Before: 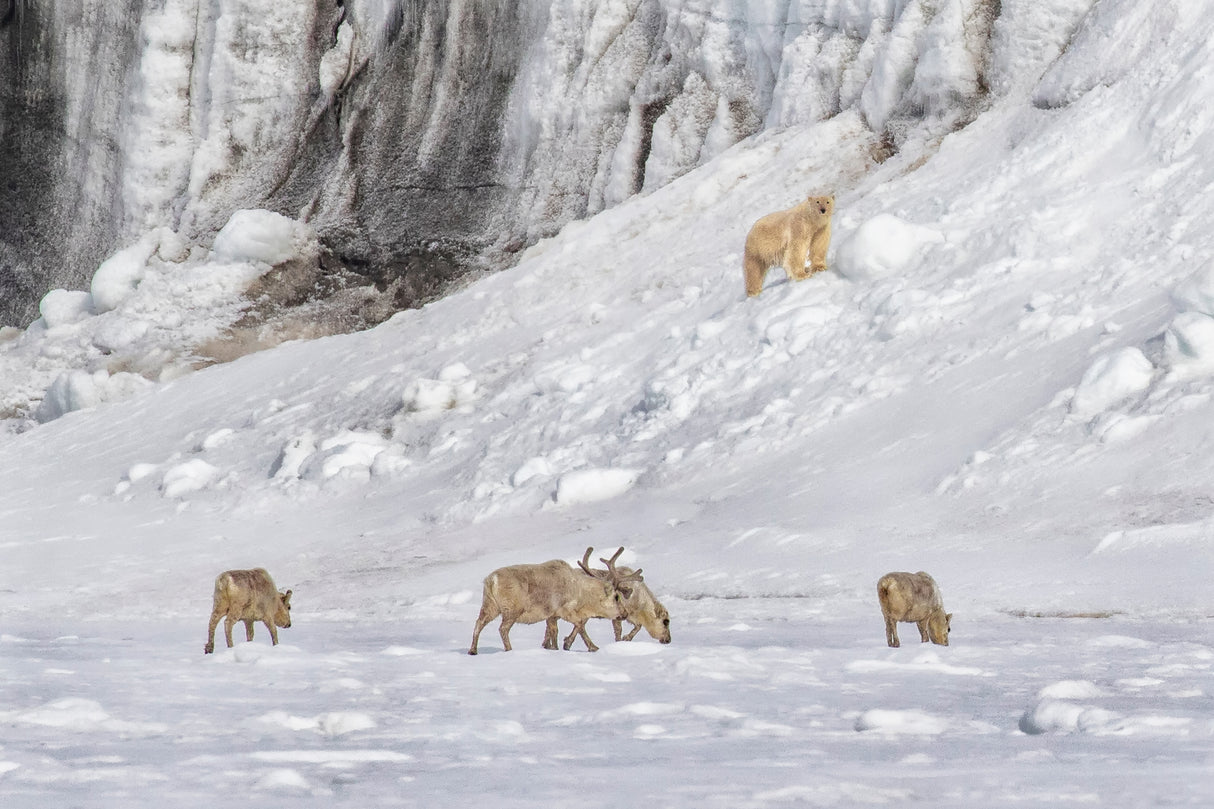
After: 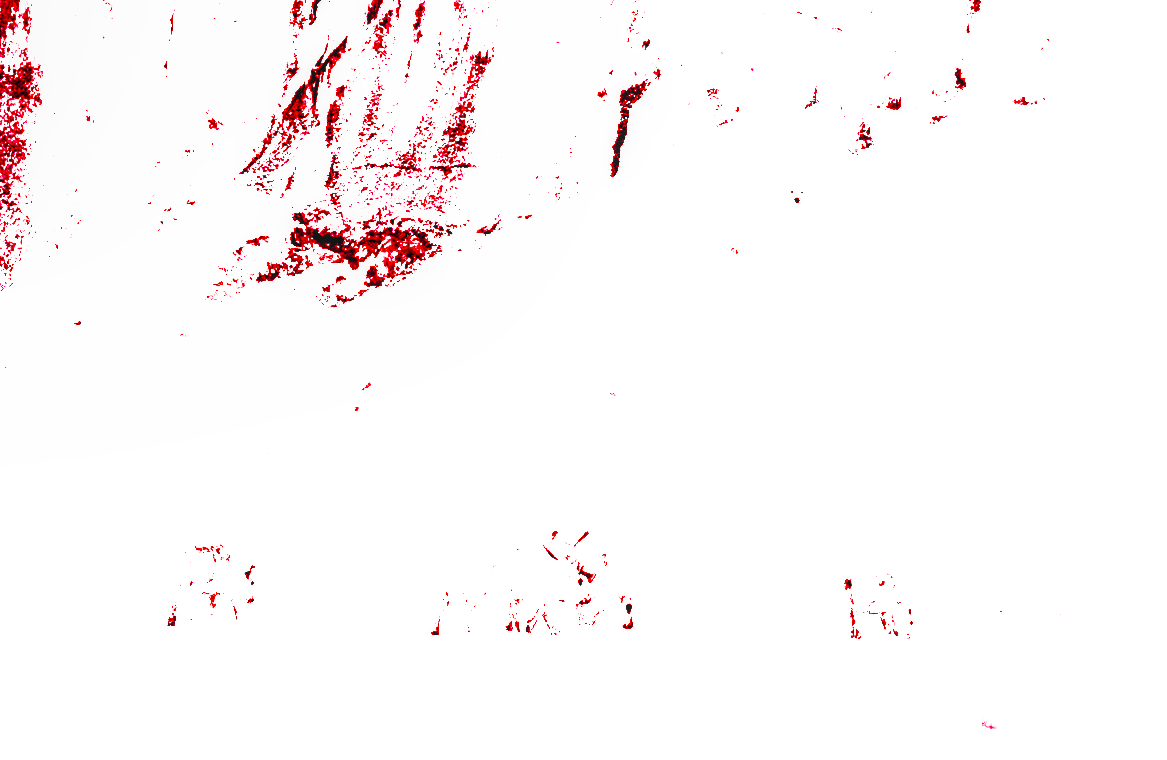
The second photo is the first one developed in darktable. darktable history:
contrast equalizer: octaves 7, y [[0.48, 0.654, 0.731, 0.706, 0.772, 0.382], [0.55 ×6], [0 ×6], [0 ×6], [0 ×6]]
crop: left 1.743%, right 0.268%, bottom 2.011%
exposure: black level correction -0.002, exposure 0.54 EV, compensate highlight preservation false
rotate and perspective: rotation 1.57°, crop left 0.018, crop right 0.982, crop top 0.039, crop bottom 0.961
white balance: red 4.26, blue 1.802
filmic rgb: black relative exposure -12 EV, white relative exposure 2.8 EV, threshold 3 EV, target black luminance 0%, hardness 8.06, latitude 70.41%, contrast 1.14, highlights saturation mix 10%, shadows ↔ highlights balance -0.388%, color science v4 (2020), iterations of high-quality reconstruction 10, contrast in shadows soft, contrast in highlights soft, enable highlight reconstruction true
local contrast: on, module defaults
